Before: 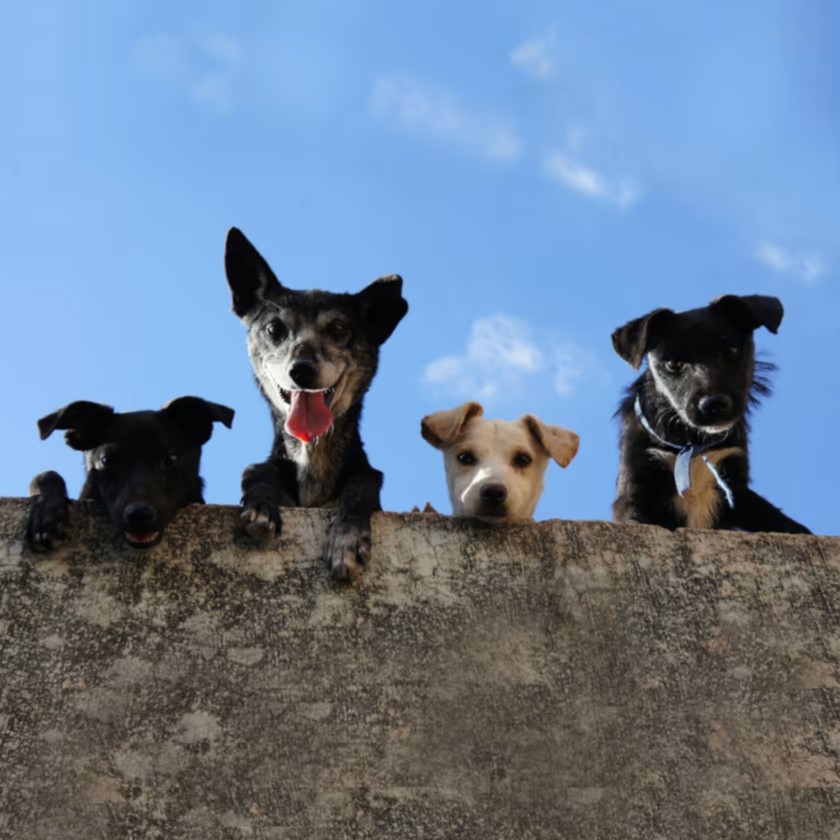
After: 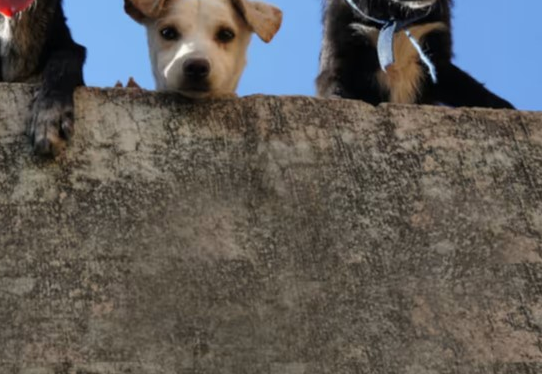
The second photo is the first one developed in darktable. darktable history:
crop and rotate: left 35.374%, top 50.618%, bottom 4.772%
